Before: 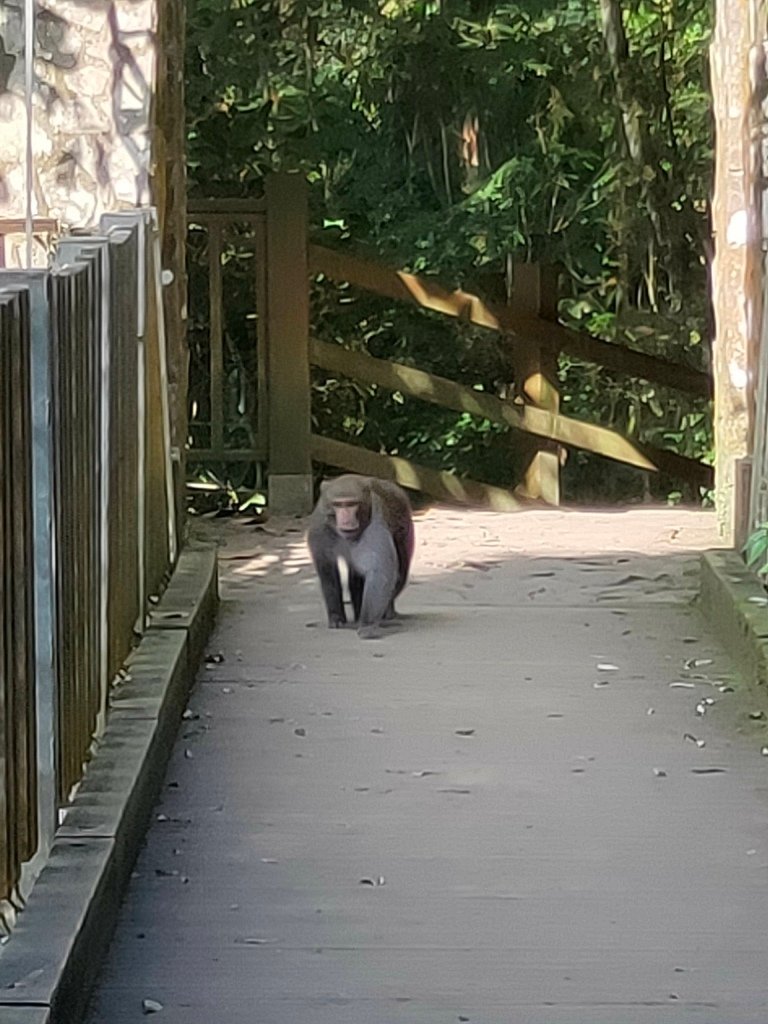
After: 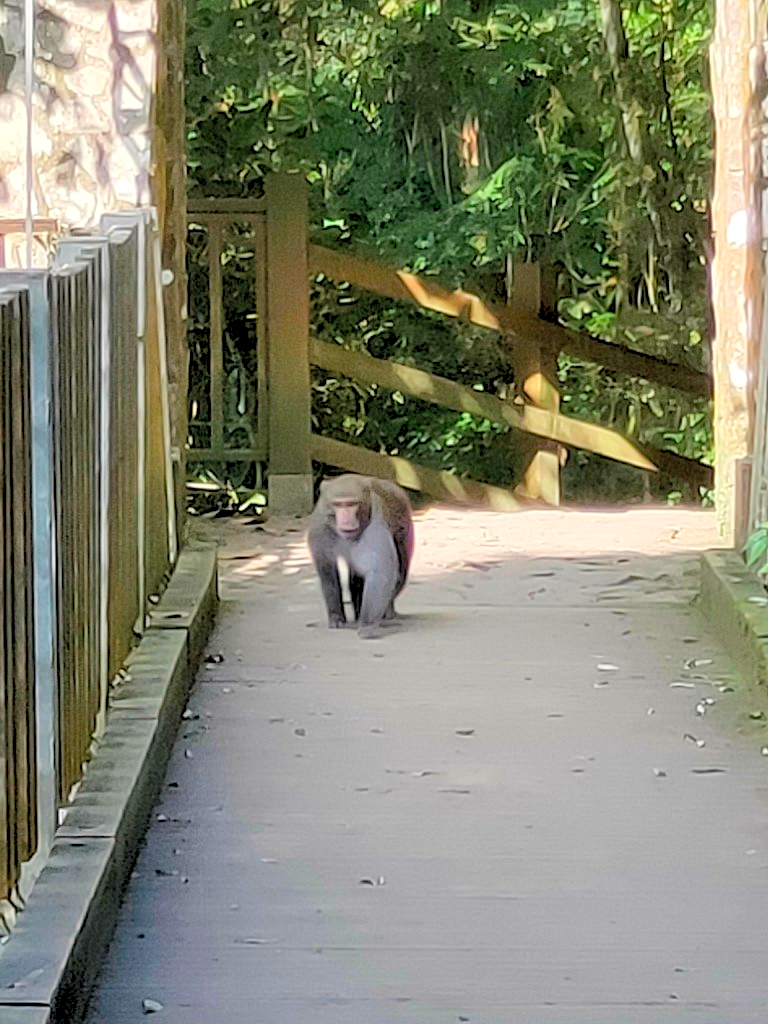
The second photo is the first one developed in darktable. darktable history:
tone equalizer: mask exposure compensation -0.49 EV
exposure: exposure -0.015 EV, compensate highlight preservation false
levels: levels [0.072, 0.414, 0.976]
shadows and highlights: shadows 48.63, highlights -40.85, soften with gaussian
contrast brightness saturation: saturation 0.101
